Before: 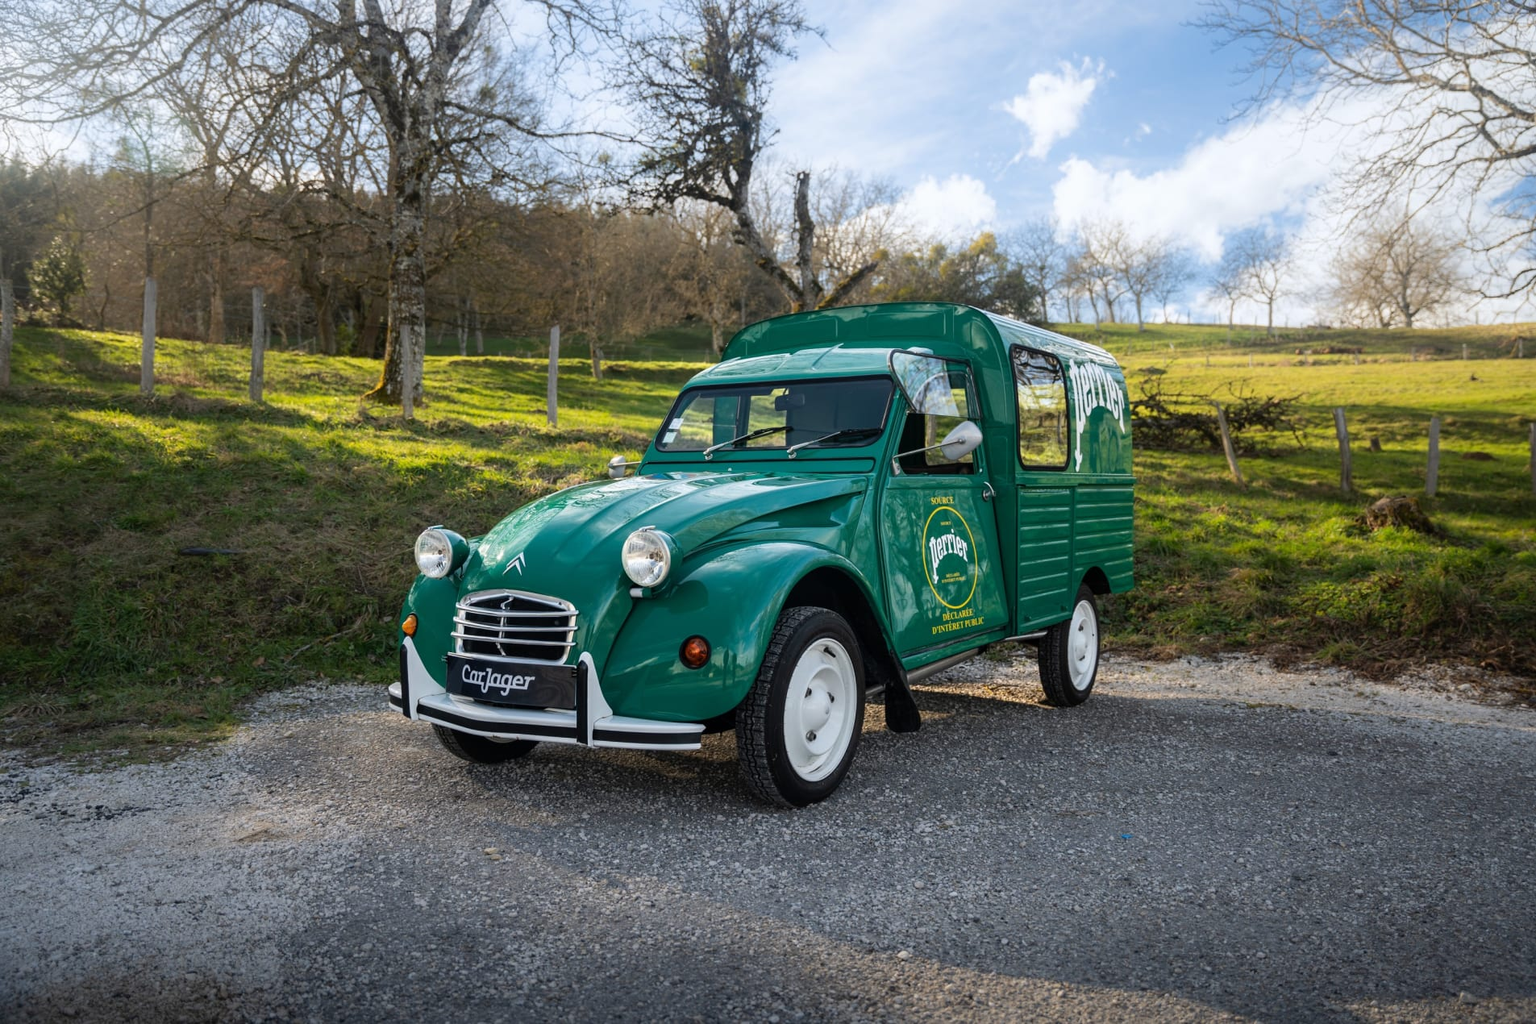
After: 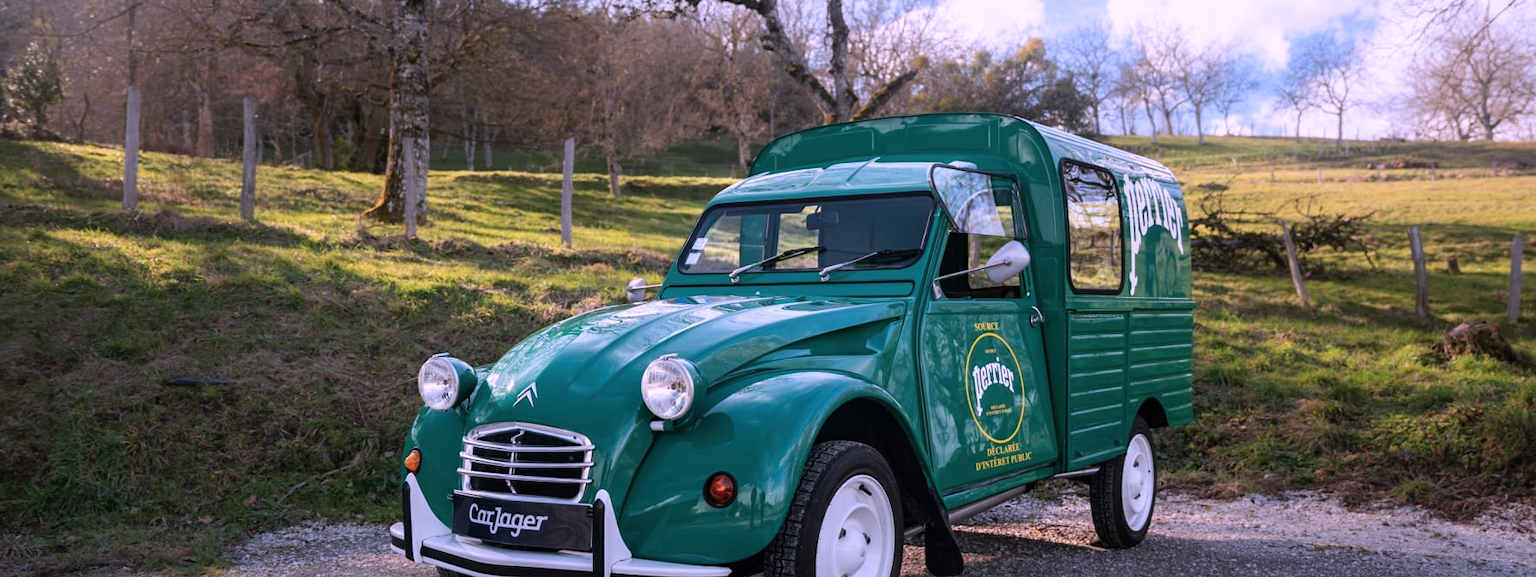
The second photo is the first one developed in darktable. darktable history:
color correction: highlights a* 15.14, highlights b* -25.11
crop: left 1.744%, top 19.293%, right 5.428%, bottom 28.306%
